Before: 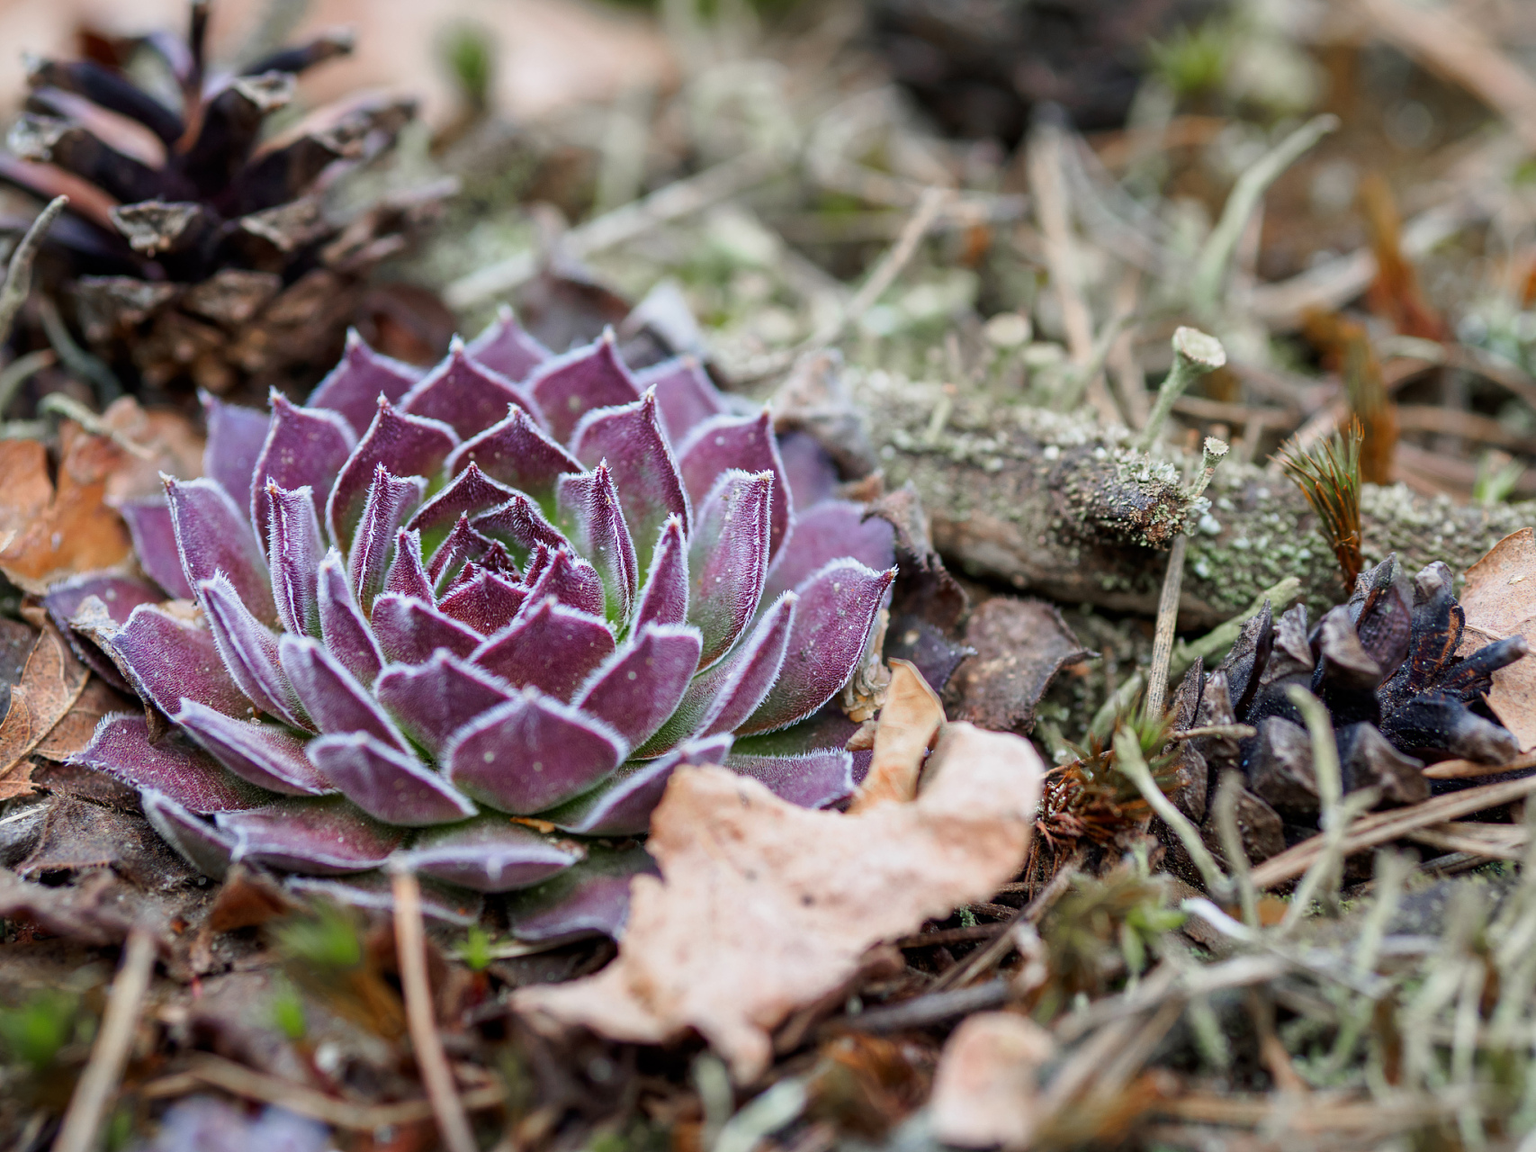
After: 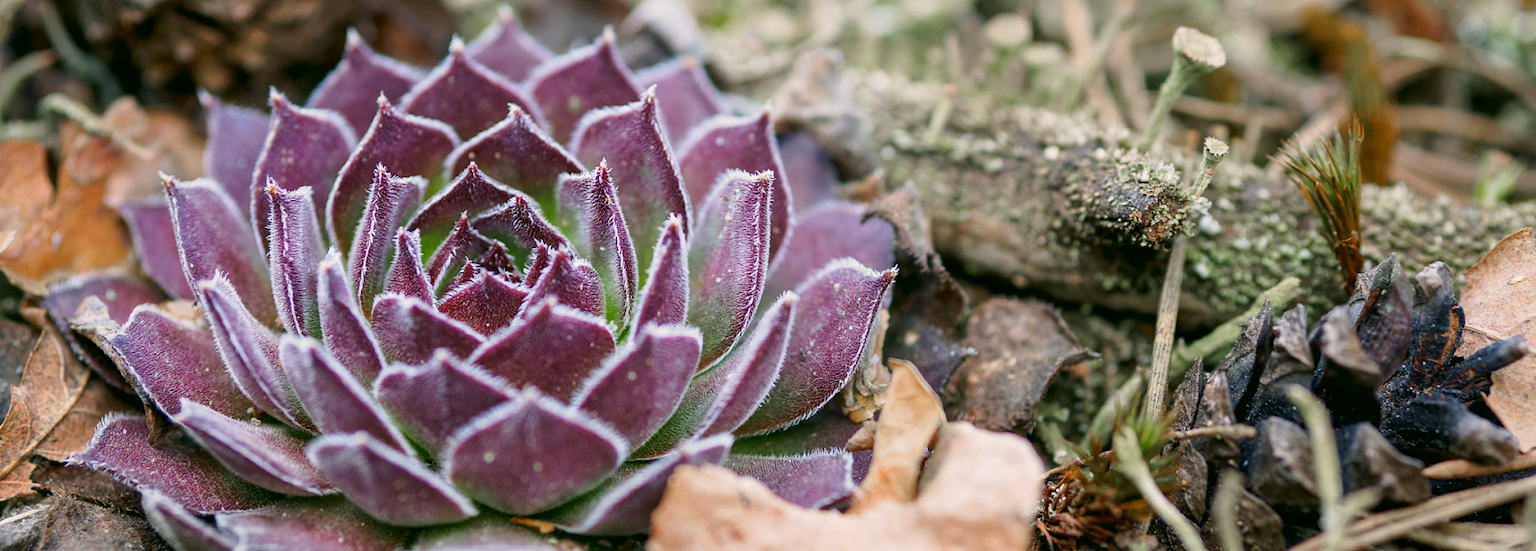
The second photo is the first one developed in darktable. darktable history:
crop and rotate: top 26.067%, bottom 25.983%
color correction: highlights a* 4.65, highlights b* 4.94, shadows a* -7.59, shadows b* 4.85
